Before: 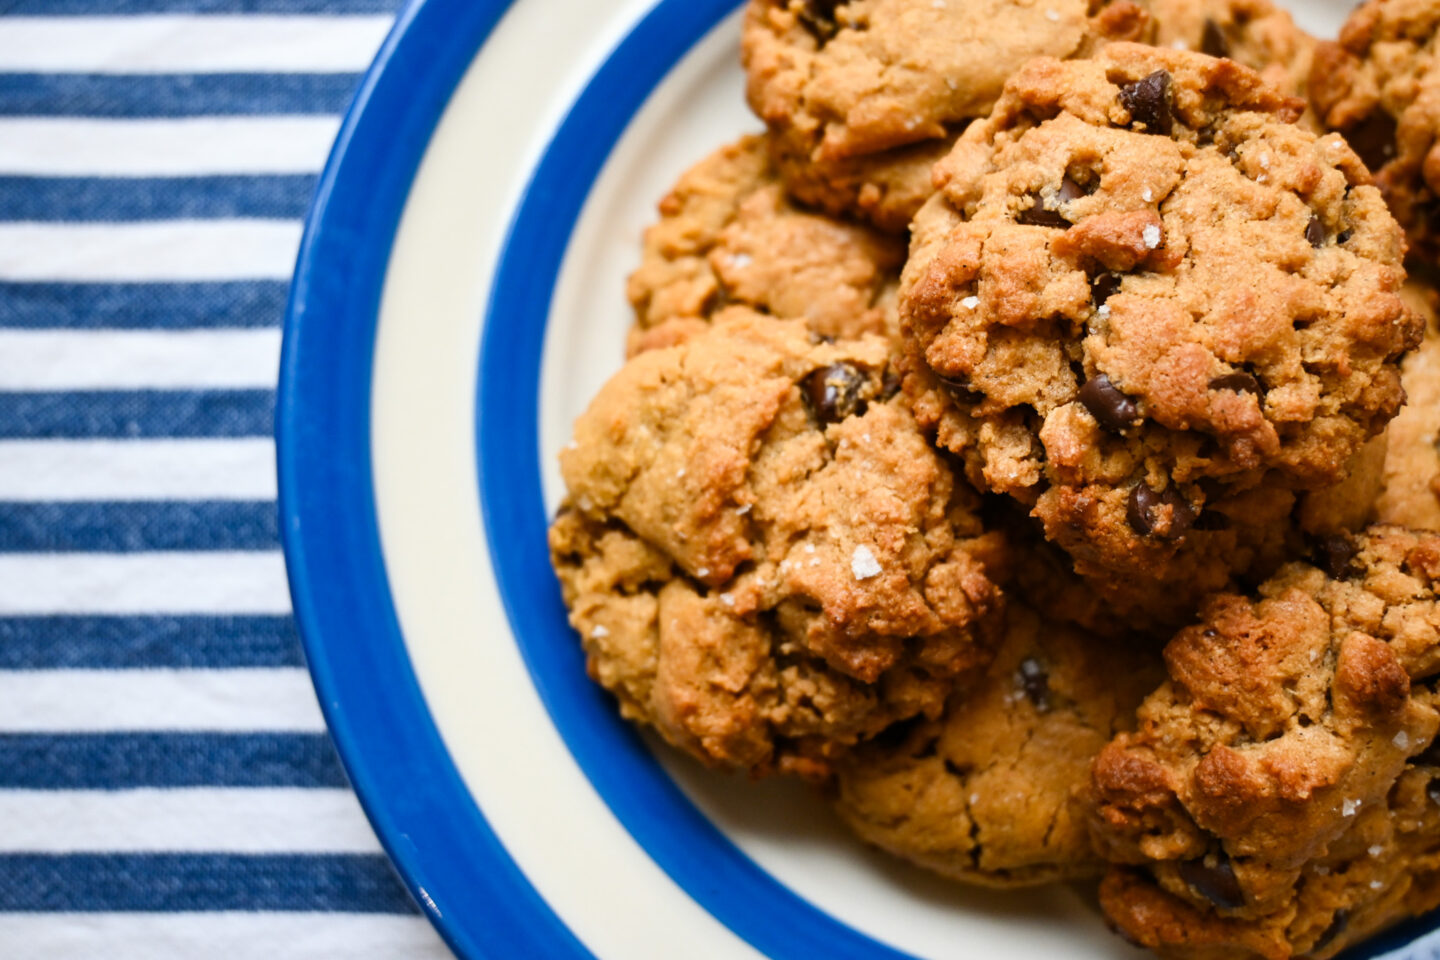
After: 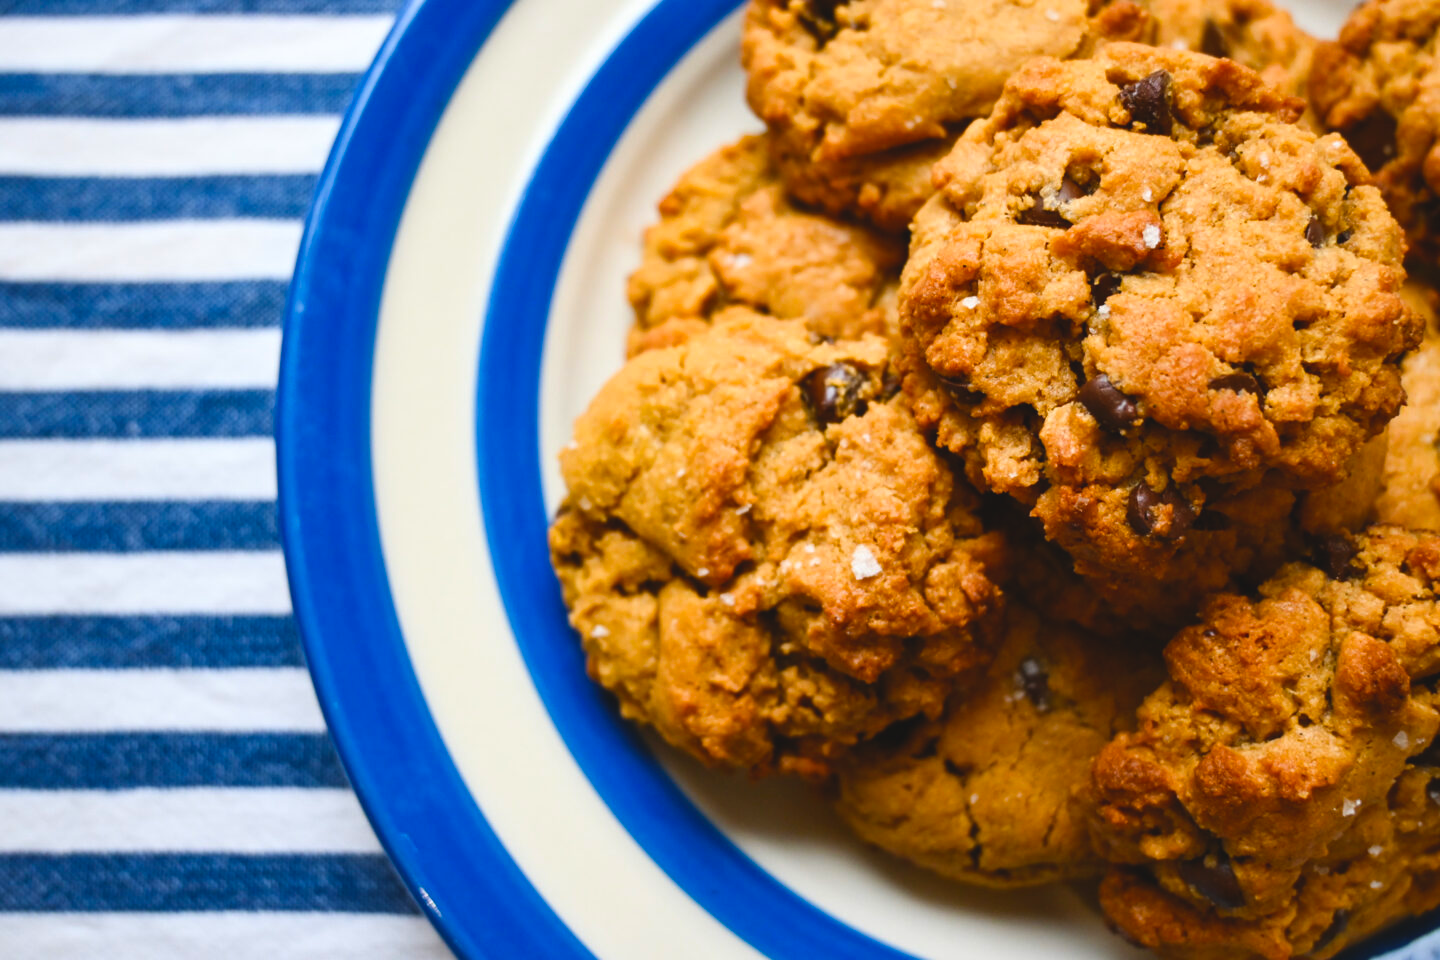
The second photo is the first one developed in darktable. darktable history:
color balance rgb: global offset › luminance 0.718%, perceptual saturation grading › global saturation 25.671%, global vibrance 11.127%
